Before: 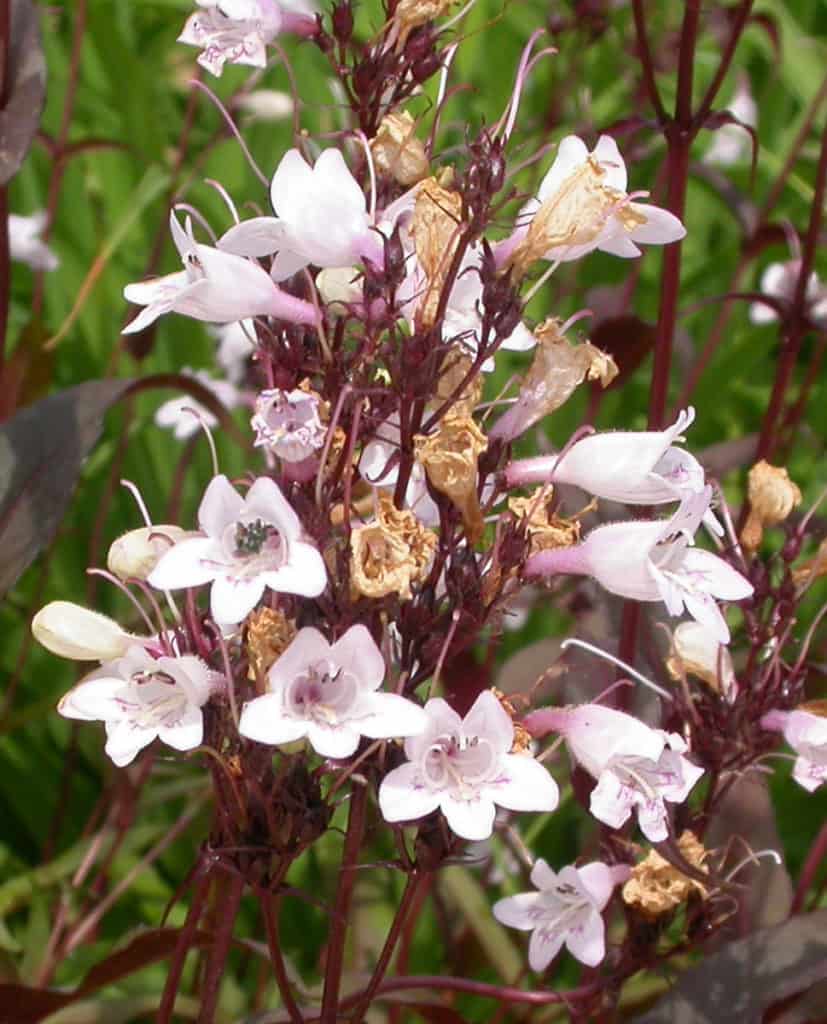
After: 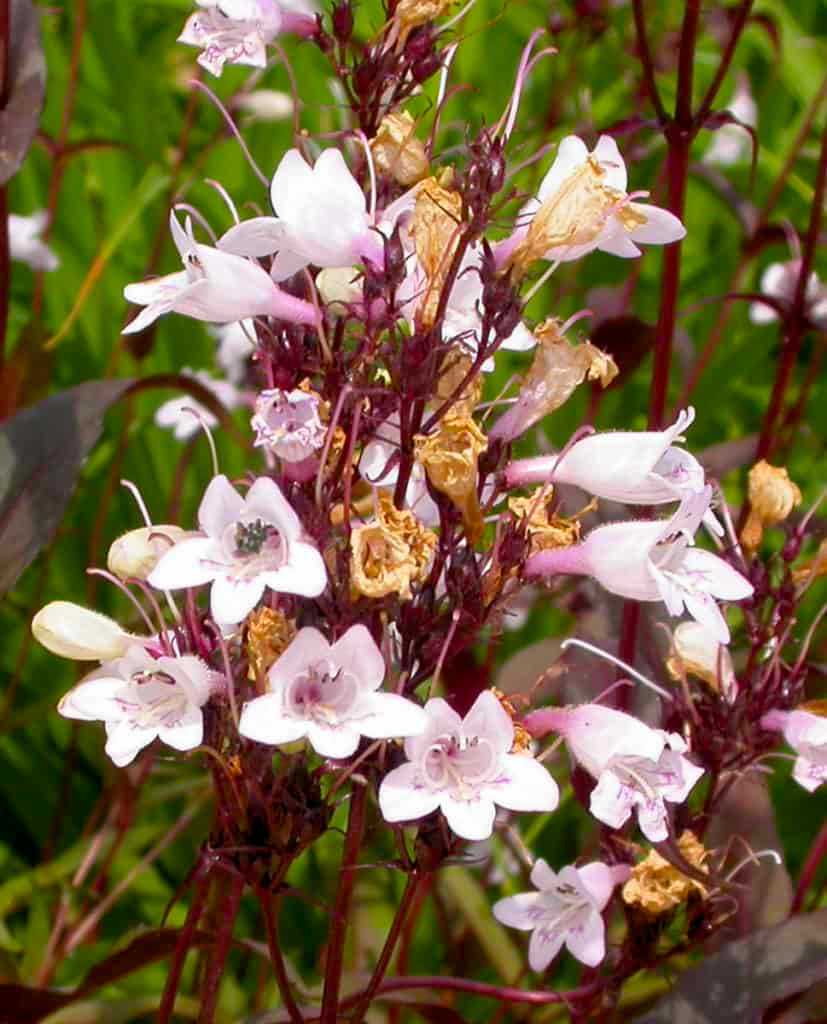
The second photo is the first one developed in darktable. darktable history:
color balance rgb: global offset › luminance -0.489%, linear chroma grading › global chroma 0.486%, perceptual saturation grading › global saturation 36.552%
